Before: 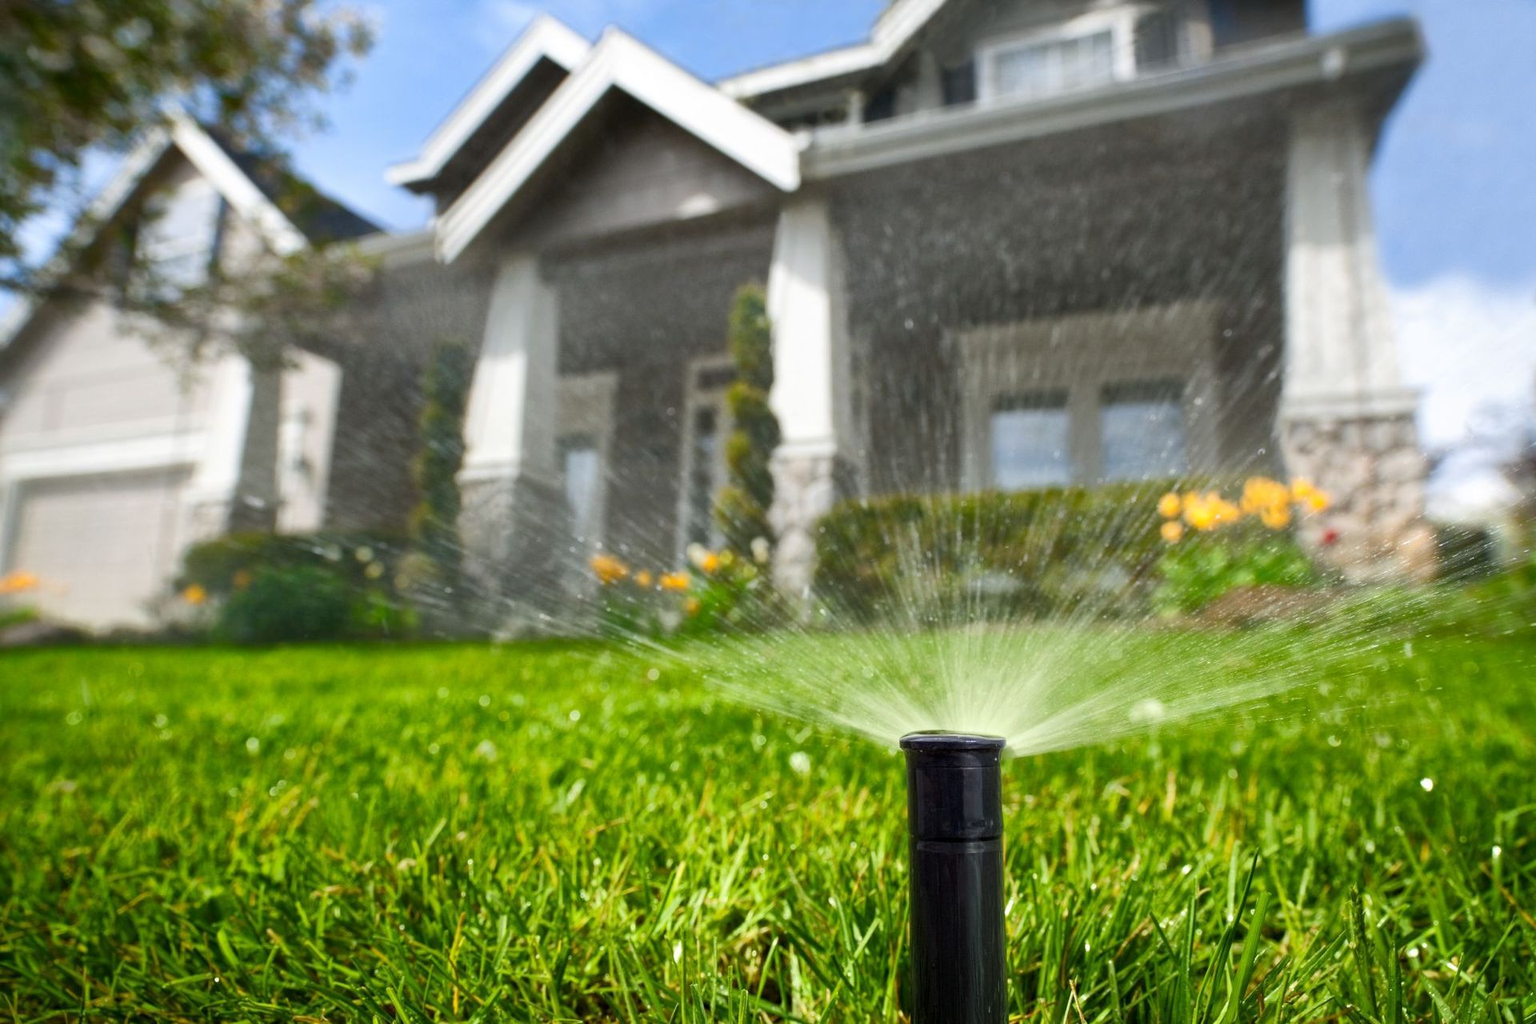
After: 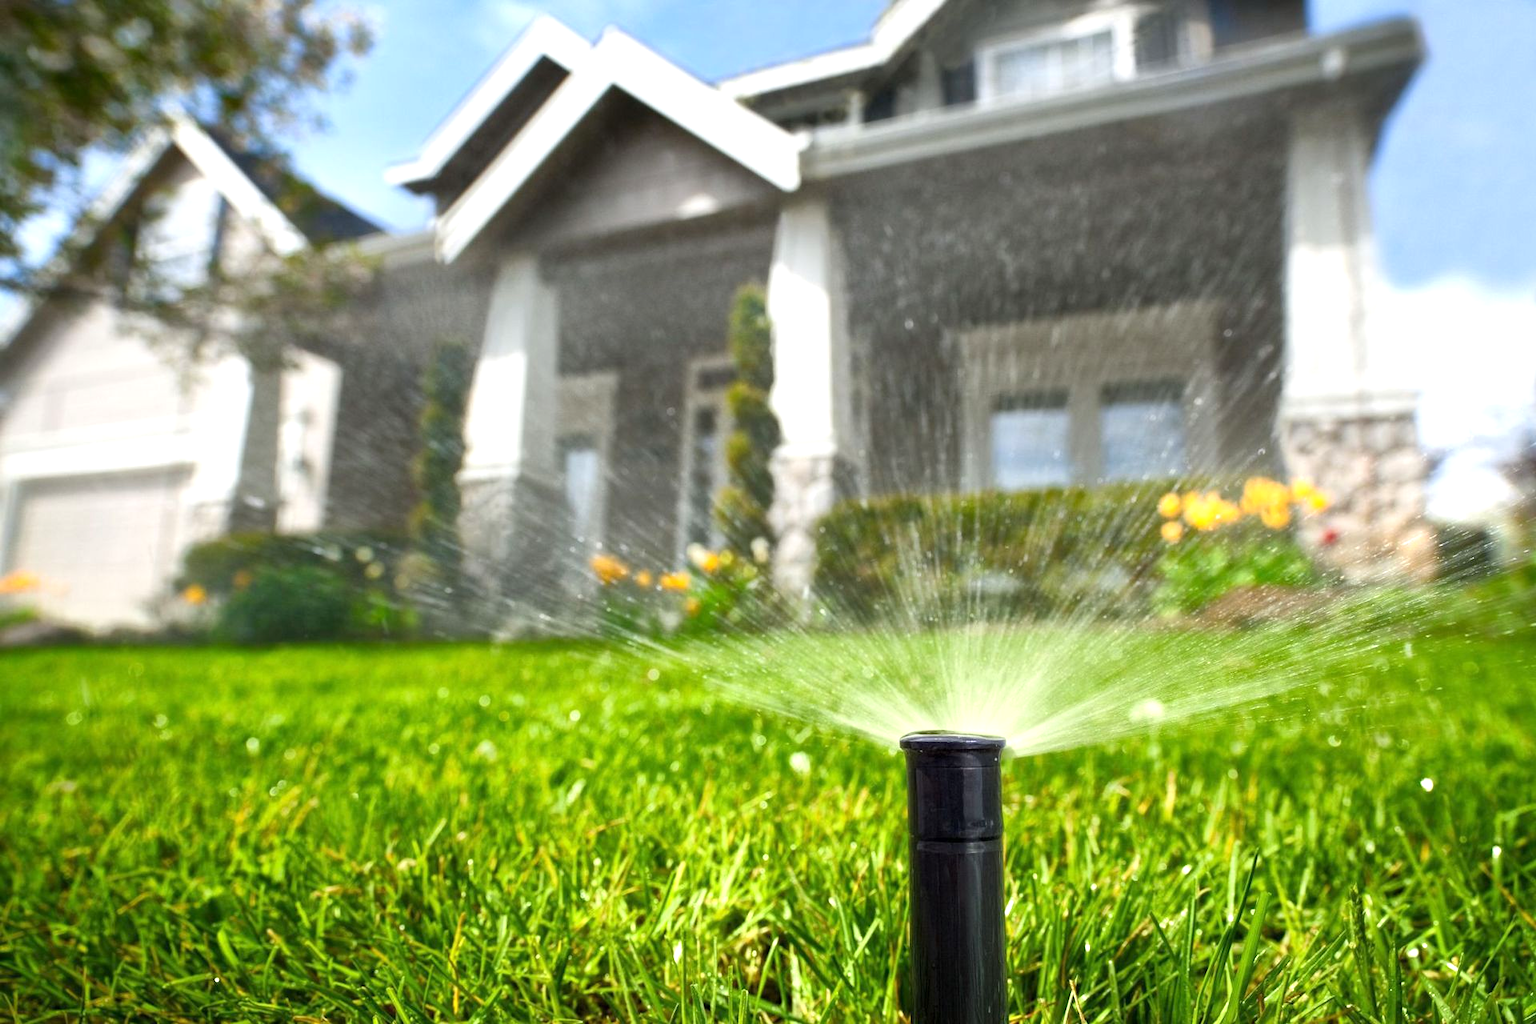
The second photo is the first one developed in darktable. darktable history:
exposure: exposure 0.513 EV, compensate exposure bias true, compensate highlight preservation false
